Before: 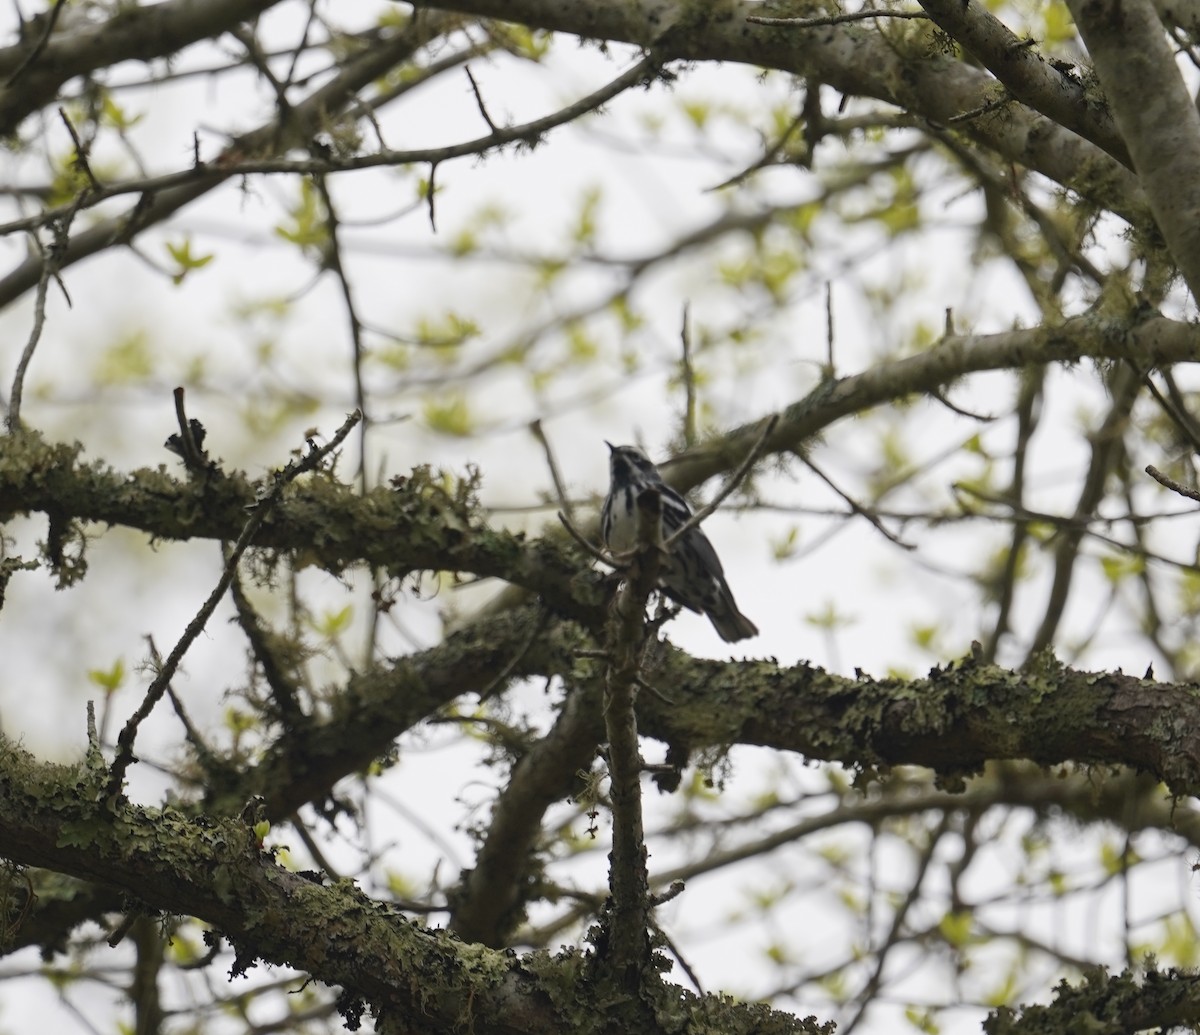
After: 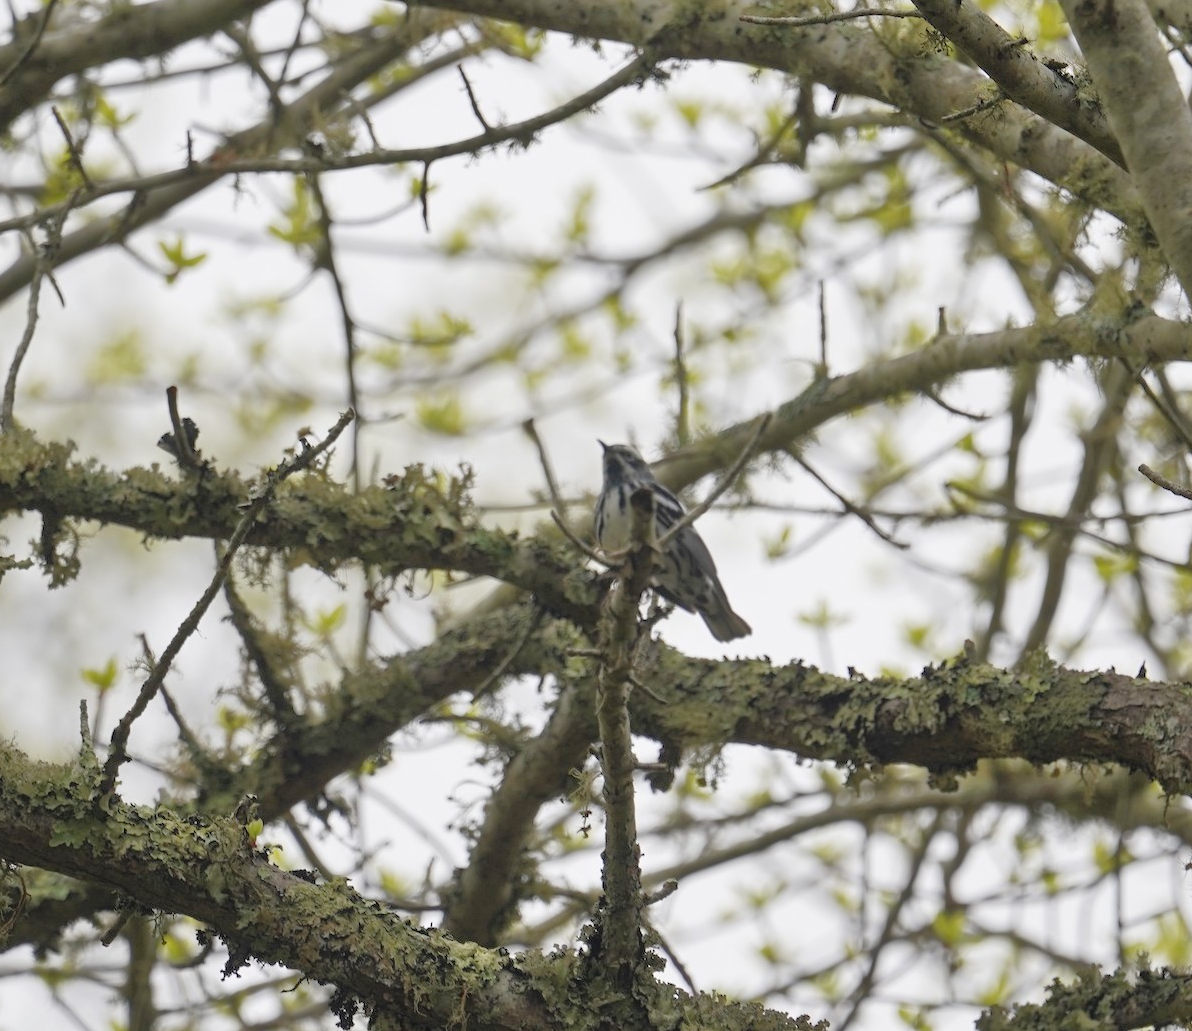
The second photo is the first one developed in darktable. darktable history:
crop and rotate: left 0.658%, top 0.134%, bottom 0.248%
tone equalizer: -7 EV 0.164 EV, -6 EV 0.594 EV, -5 EV 1.17 EV, -4 EV 1.33 EV, -3 EV 1.17 EV, -2 EV 0.6 EV, -1 EV 0.167 EV
